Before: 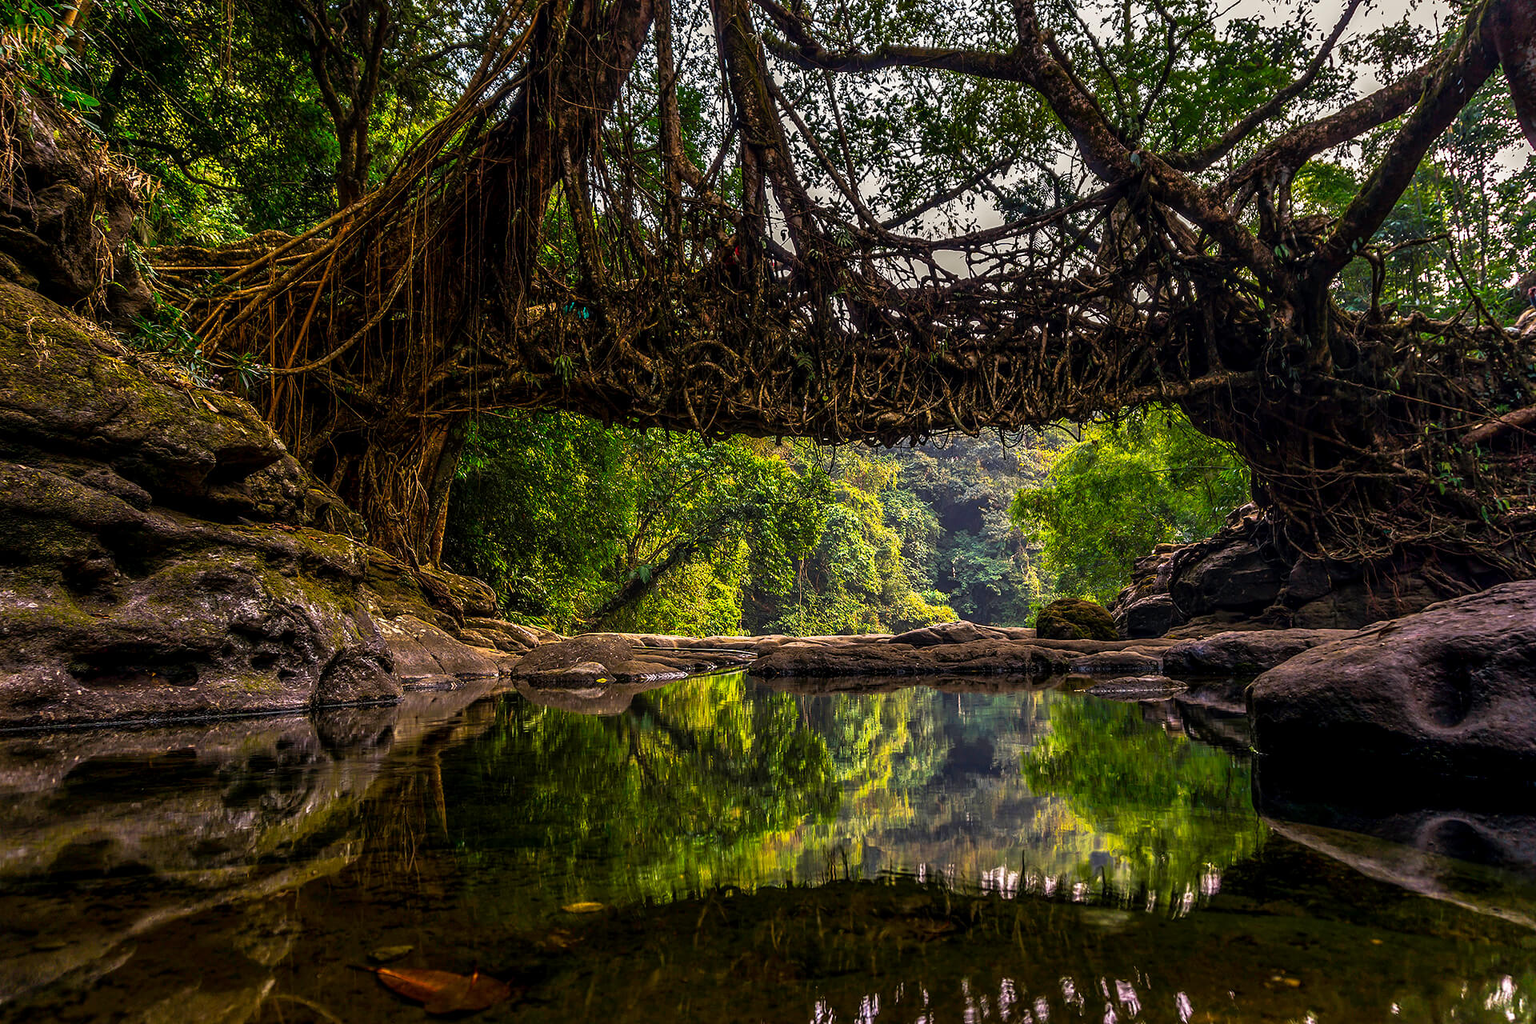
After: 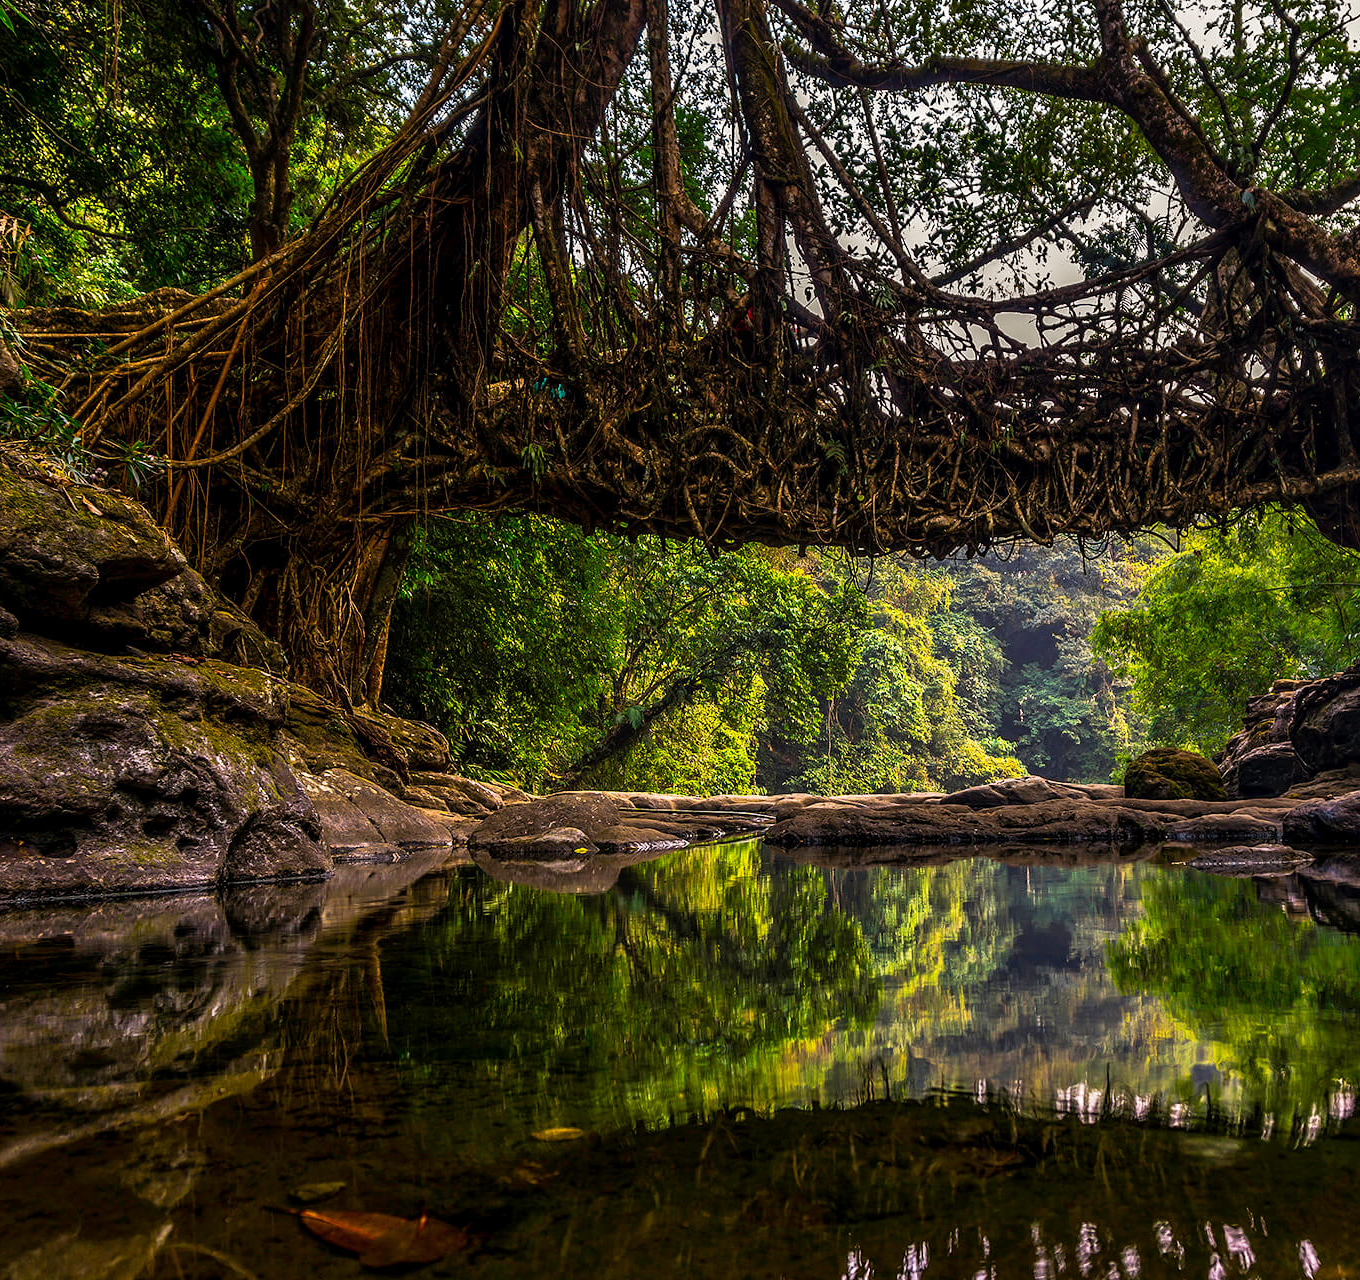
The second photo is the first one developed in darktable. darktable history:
crop and rotate: left 8.93%, right 20.209%
